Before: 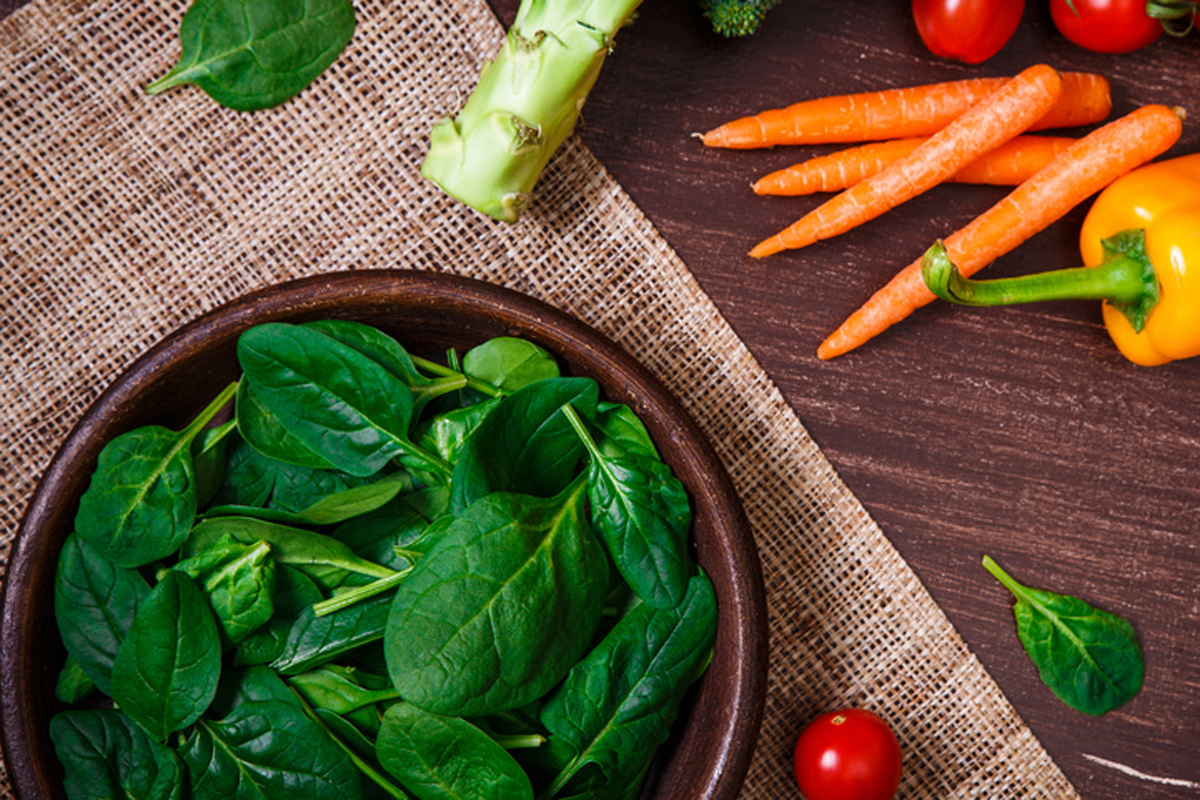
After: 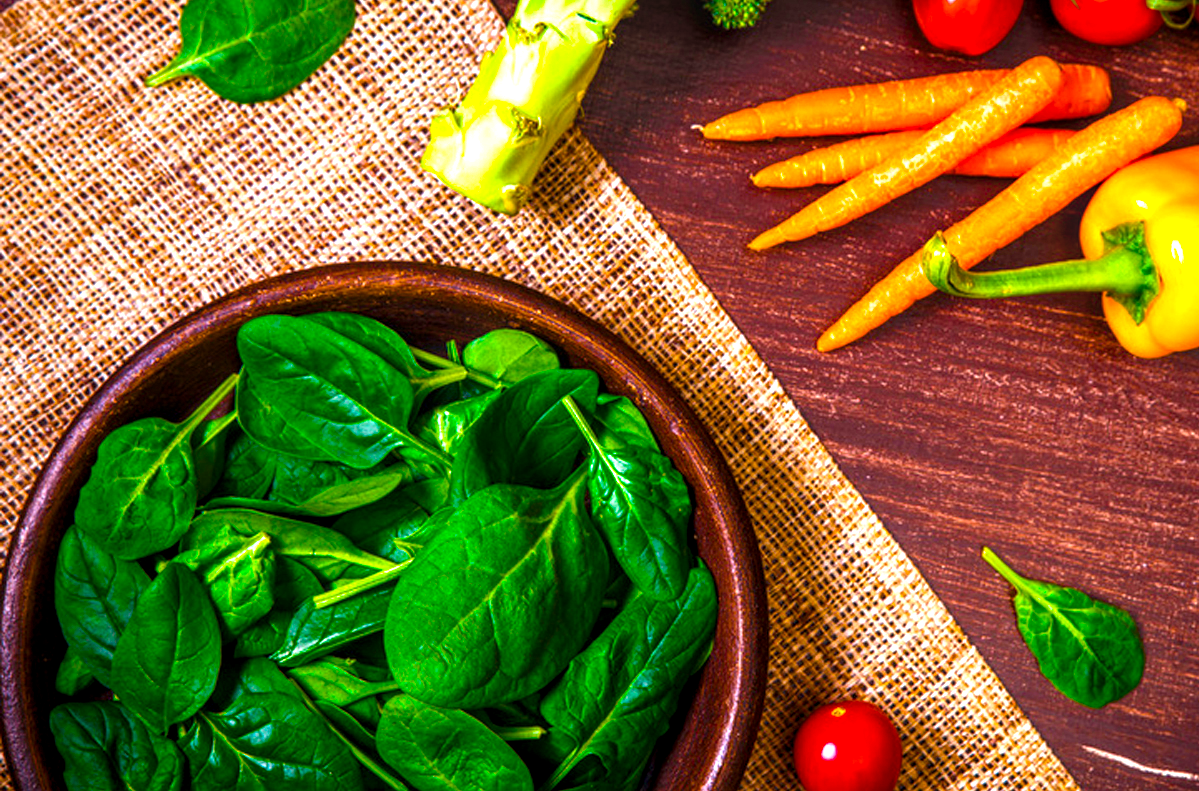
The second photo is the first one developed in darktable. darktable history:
crop: top 1.049%, right 0.001%
color balance rgb: linear chroma grading › global chroma 25%, perceptual saturation grading › global saturation 40%, perceptual brilliance grading › global brilliance 30%, global vibrance 40%
local contrast: detail 130%
